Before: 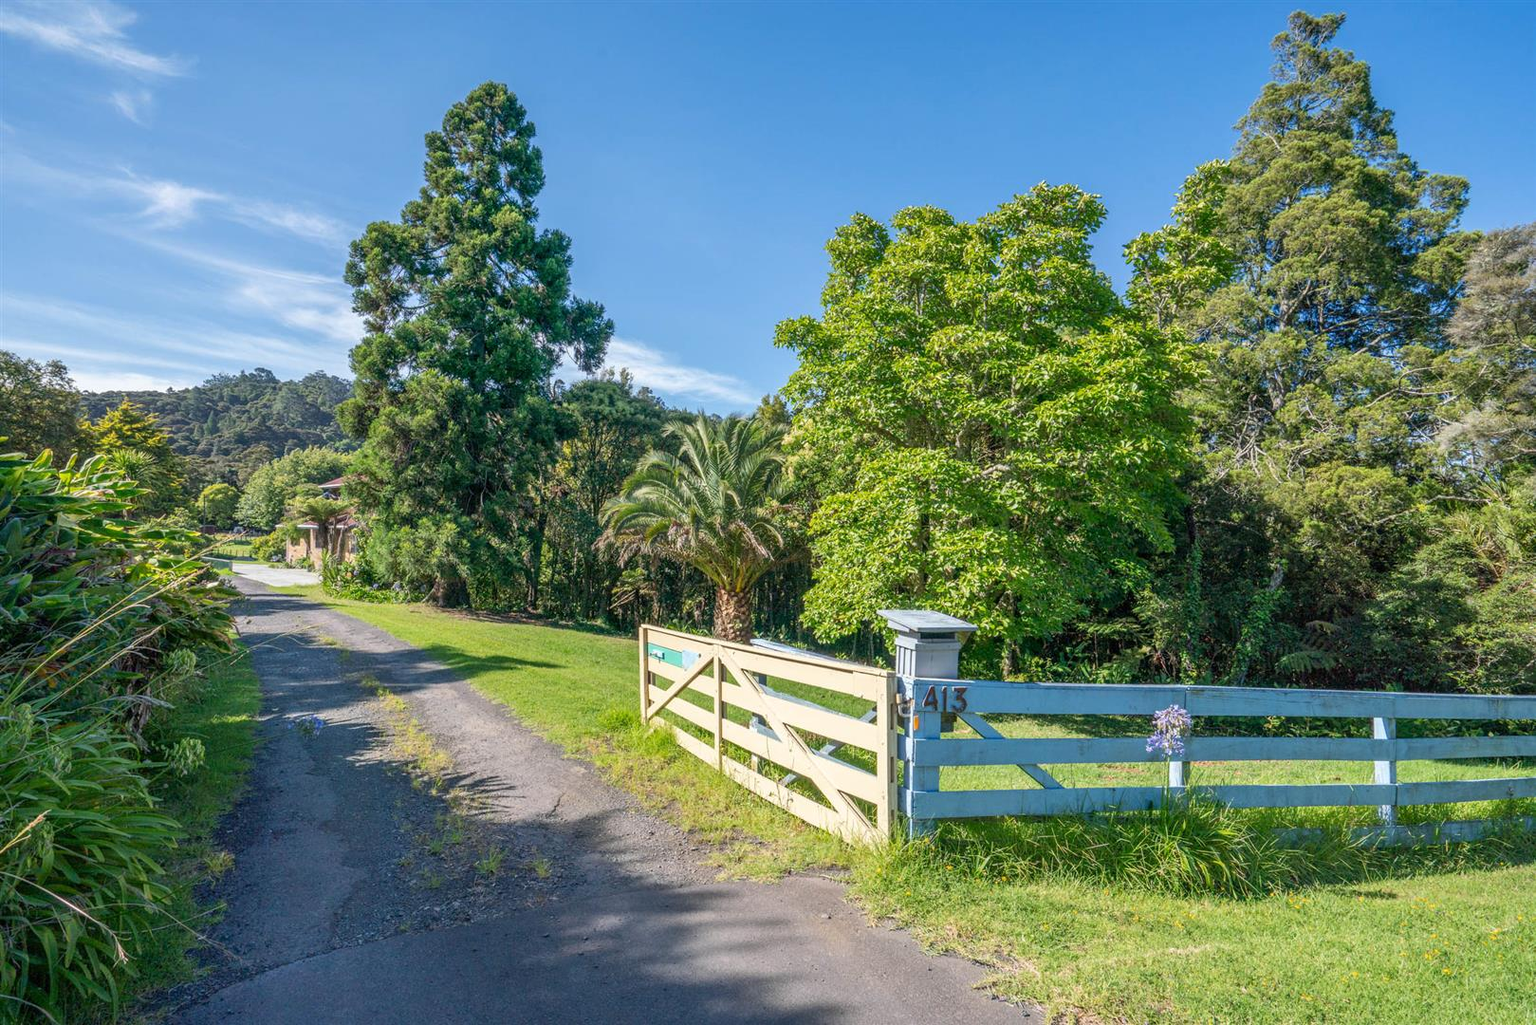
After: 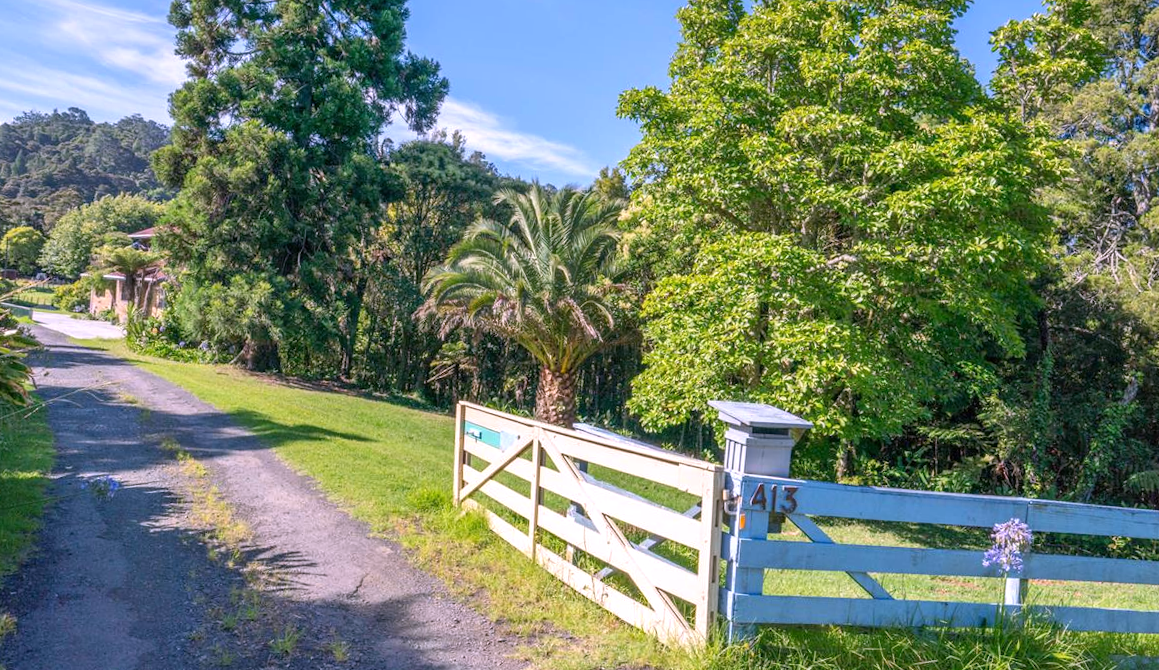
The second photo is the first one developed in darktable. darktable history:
crop and rotate: angle -3.37°, left 9.79%, top 20.73%, right 12.42%, bottom 11.82%
exposure: exposure 0.127 EV, compensate highlight preservation false
white balance: red 1.066, blue 1.119
